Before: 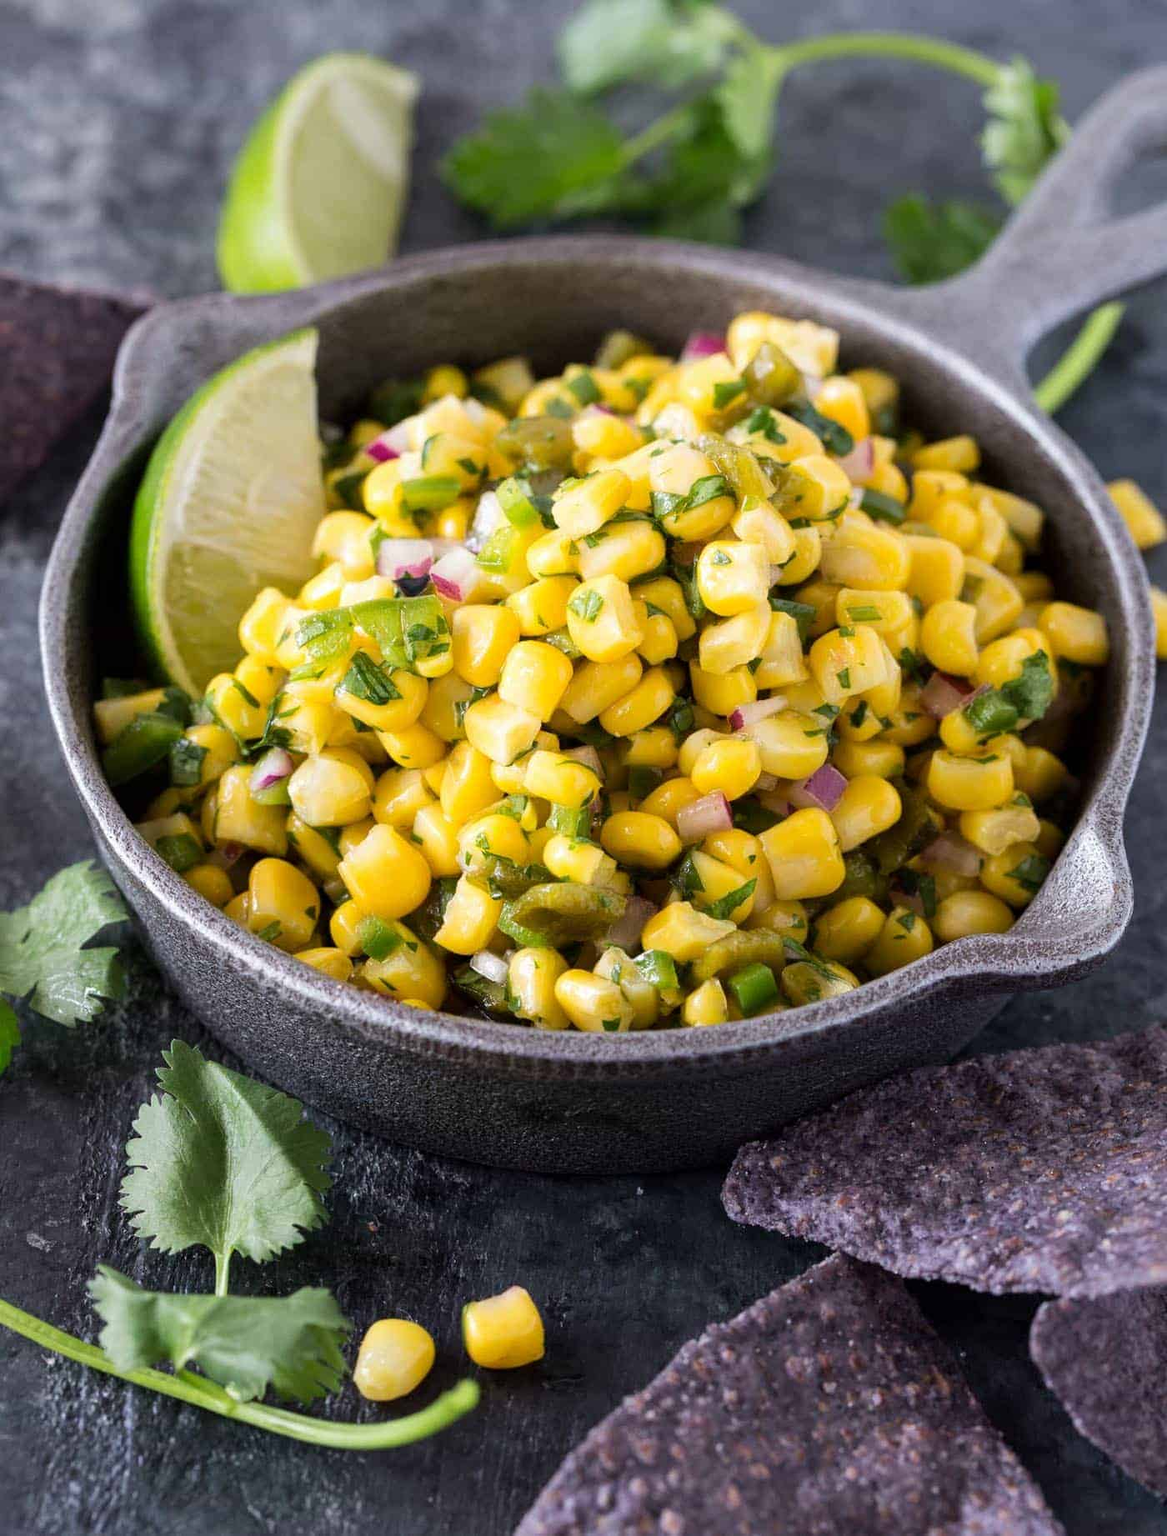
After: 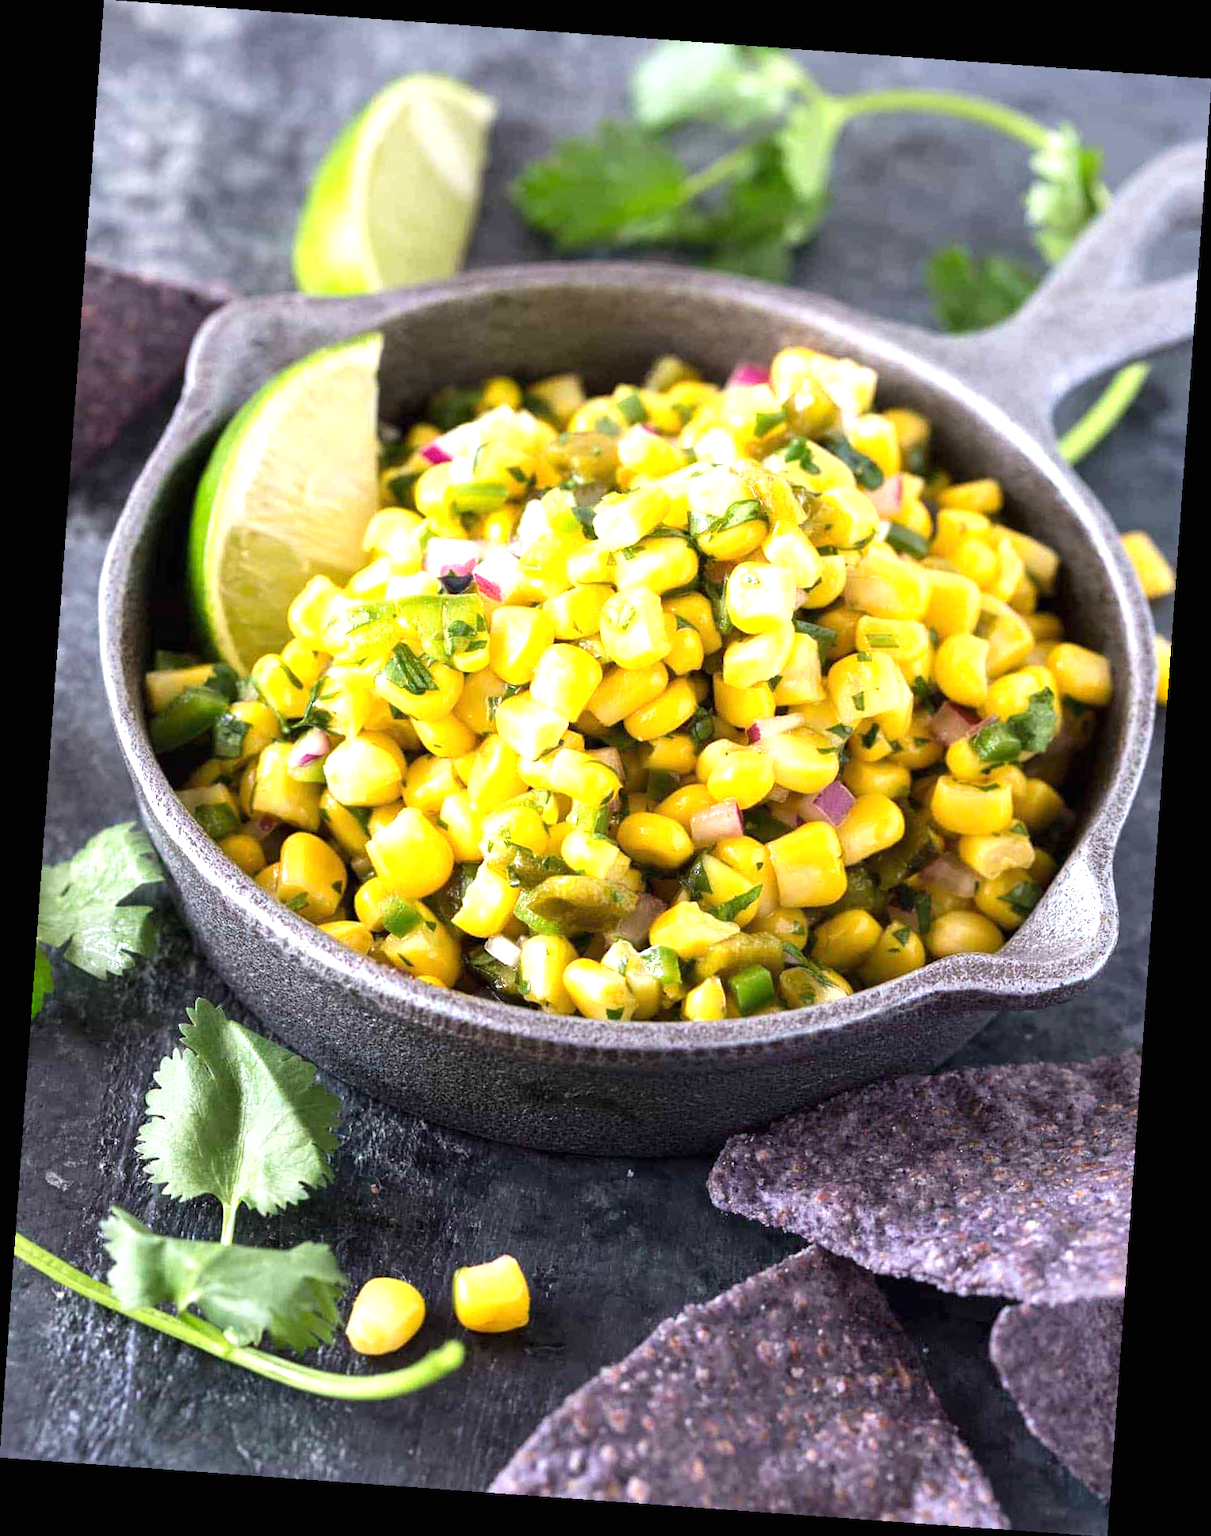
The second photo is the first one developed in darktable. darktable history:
rotate and perspective: rotation 4.1°, automatic cropping off
exposure: black level correction 0, exposure 0.95 EV, compensate exposure bias true, compensate highlight preservation false
